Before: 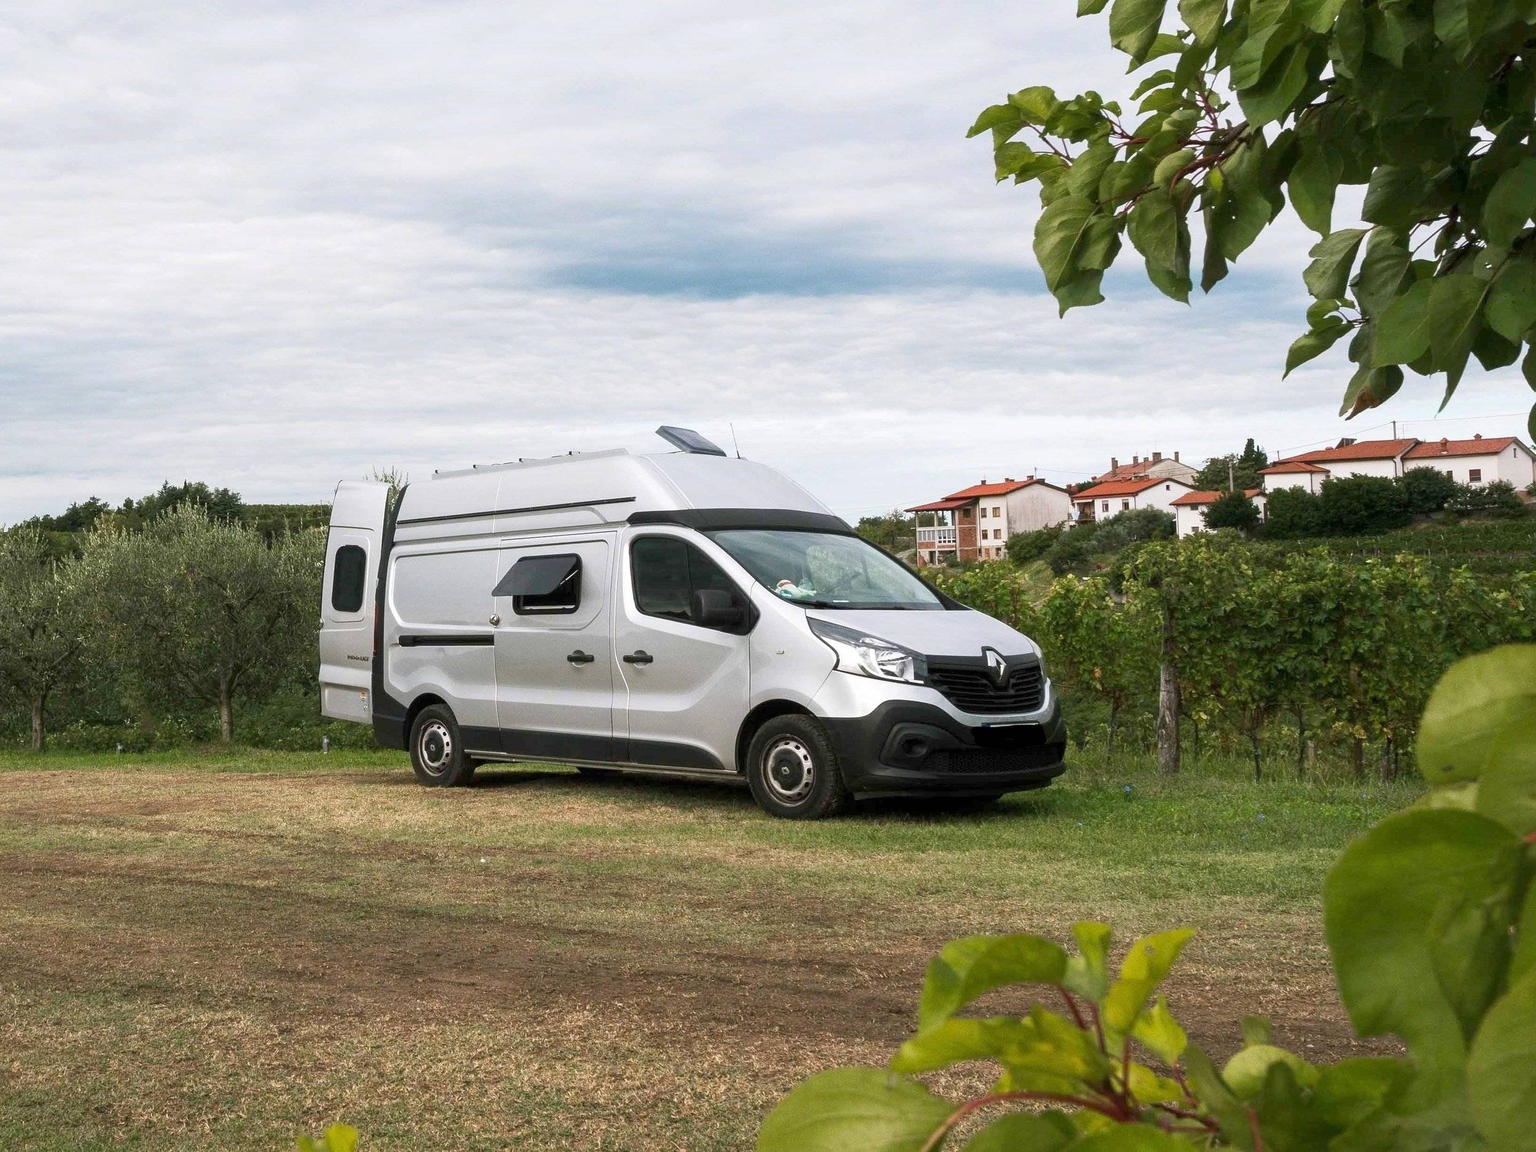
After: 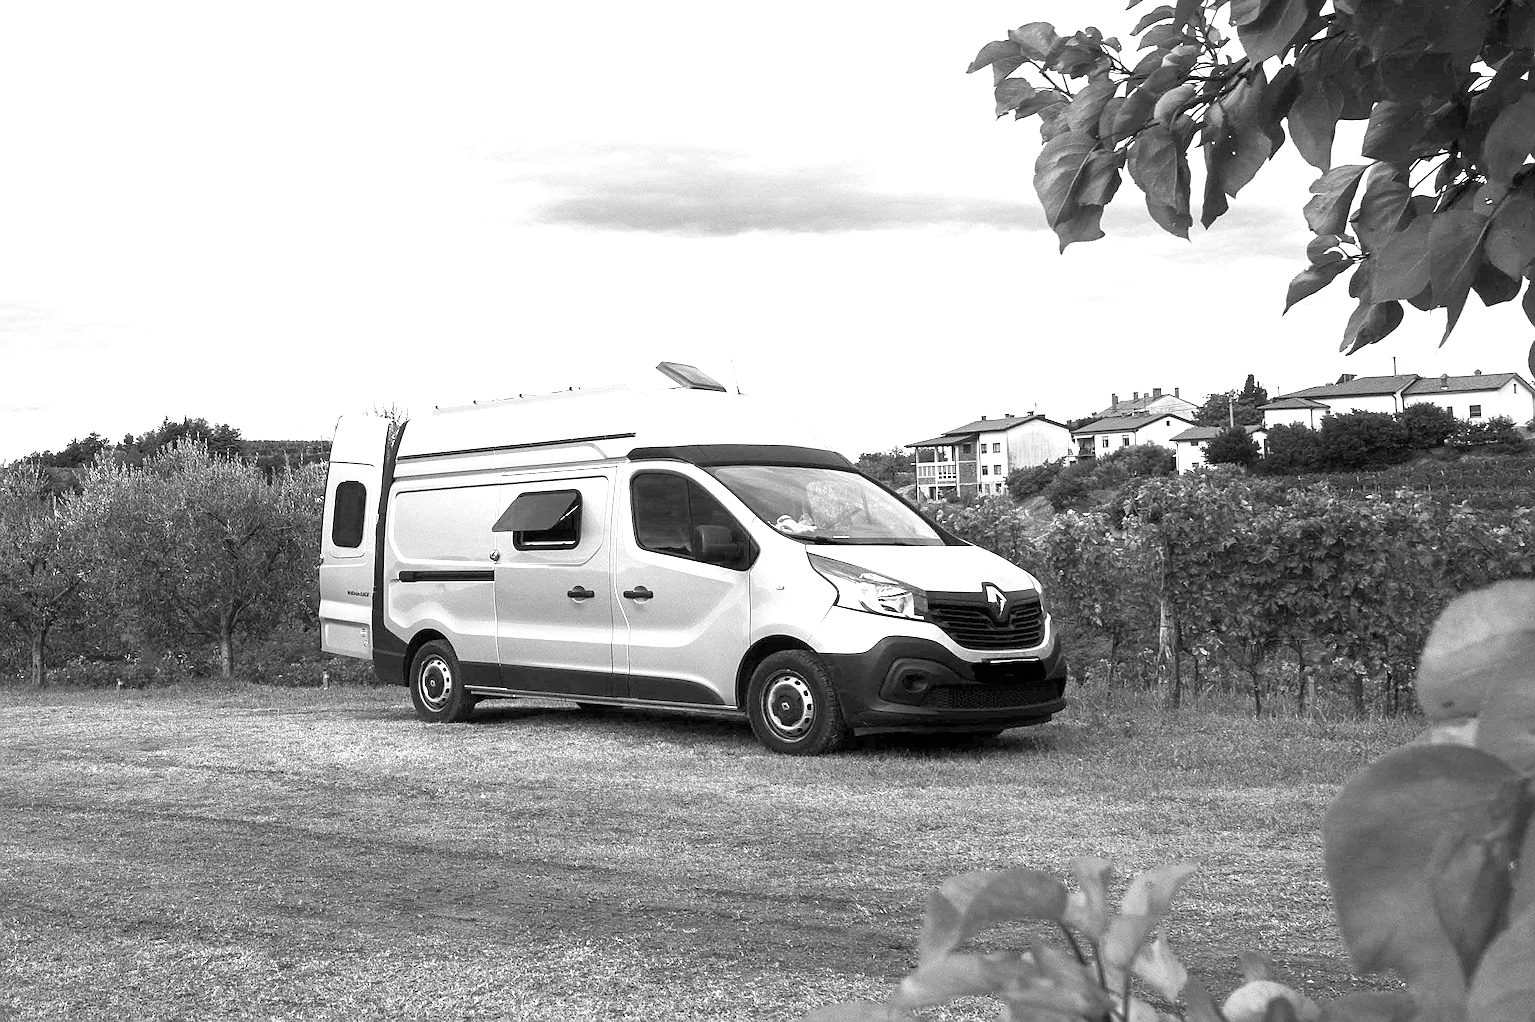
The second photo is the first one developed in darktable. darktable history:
monochrome: on, module defaults
exposure: exposure 0.7 EV, compensate highlight preservation false
crop and rotate: top 5.609%, bottom 5.609%
sharpen: on, module defaults
color calibration: illuminant as shot in camera, x 0.358, y 0.373, temperature 4628.91 K
